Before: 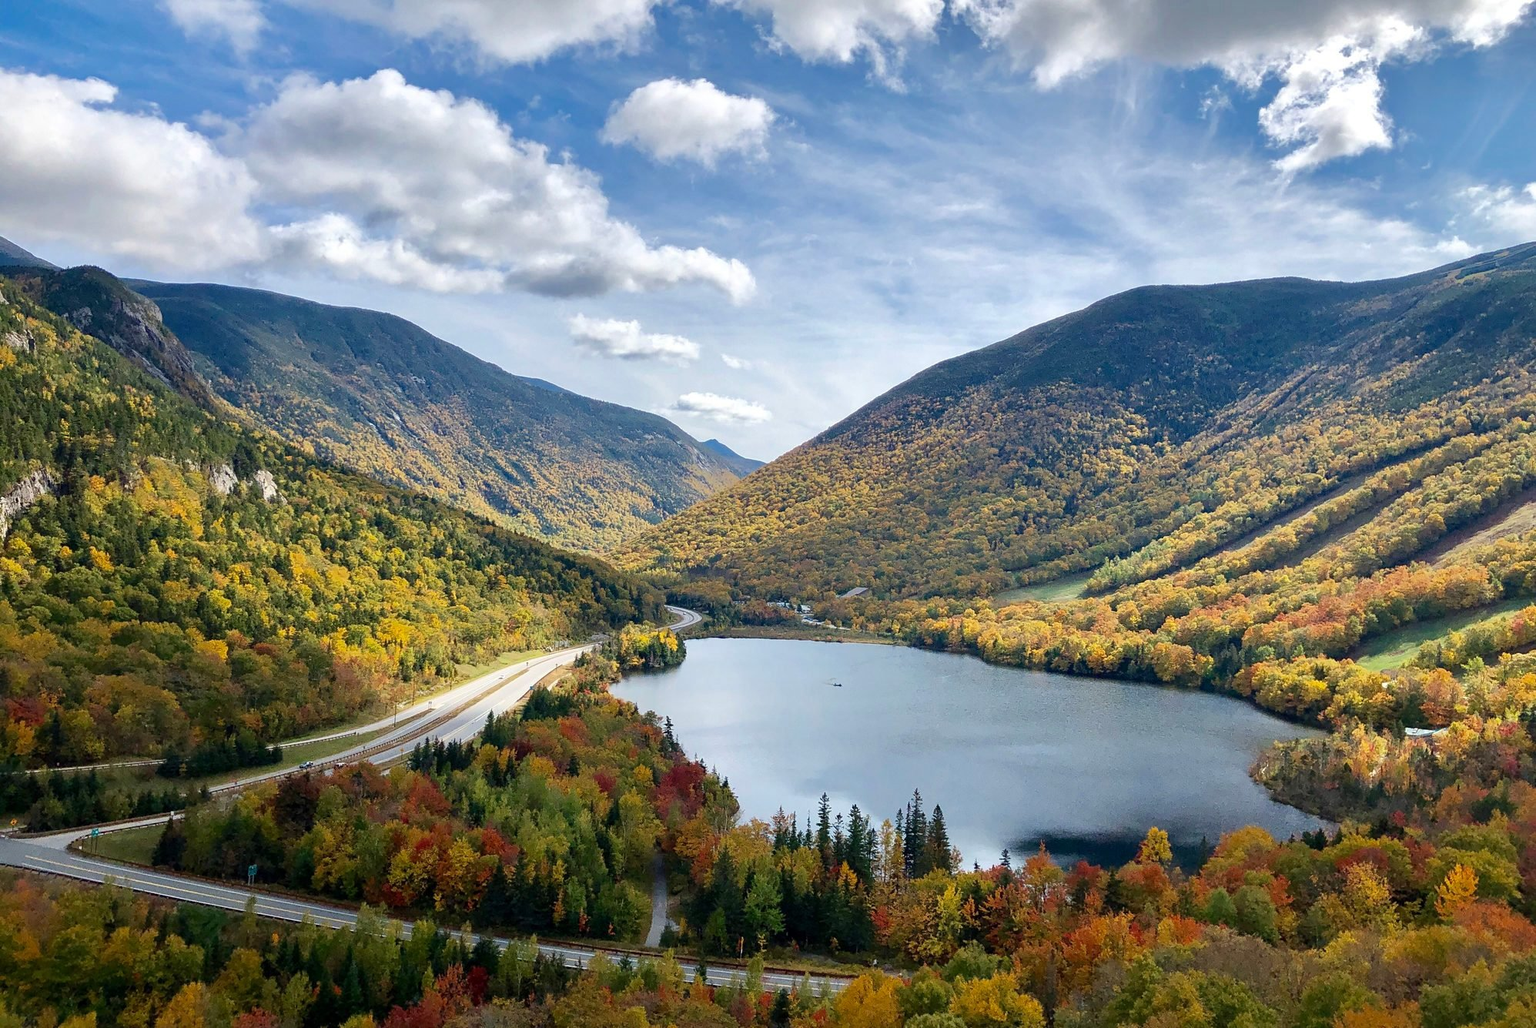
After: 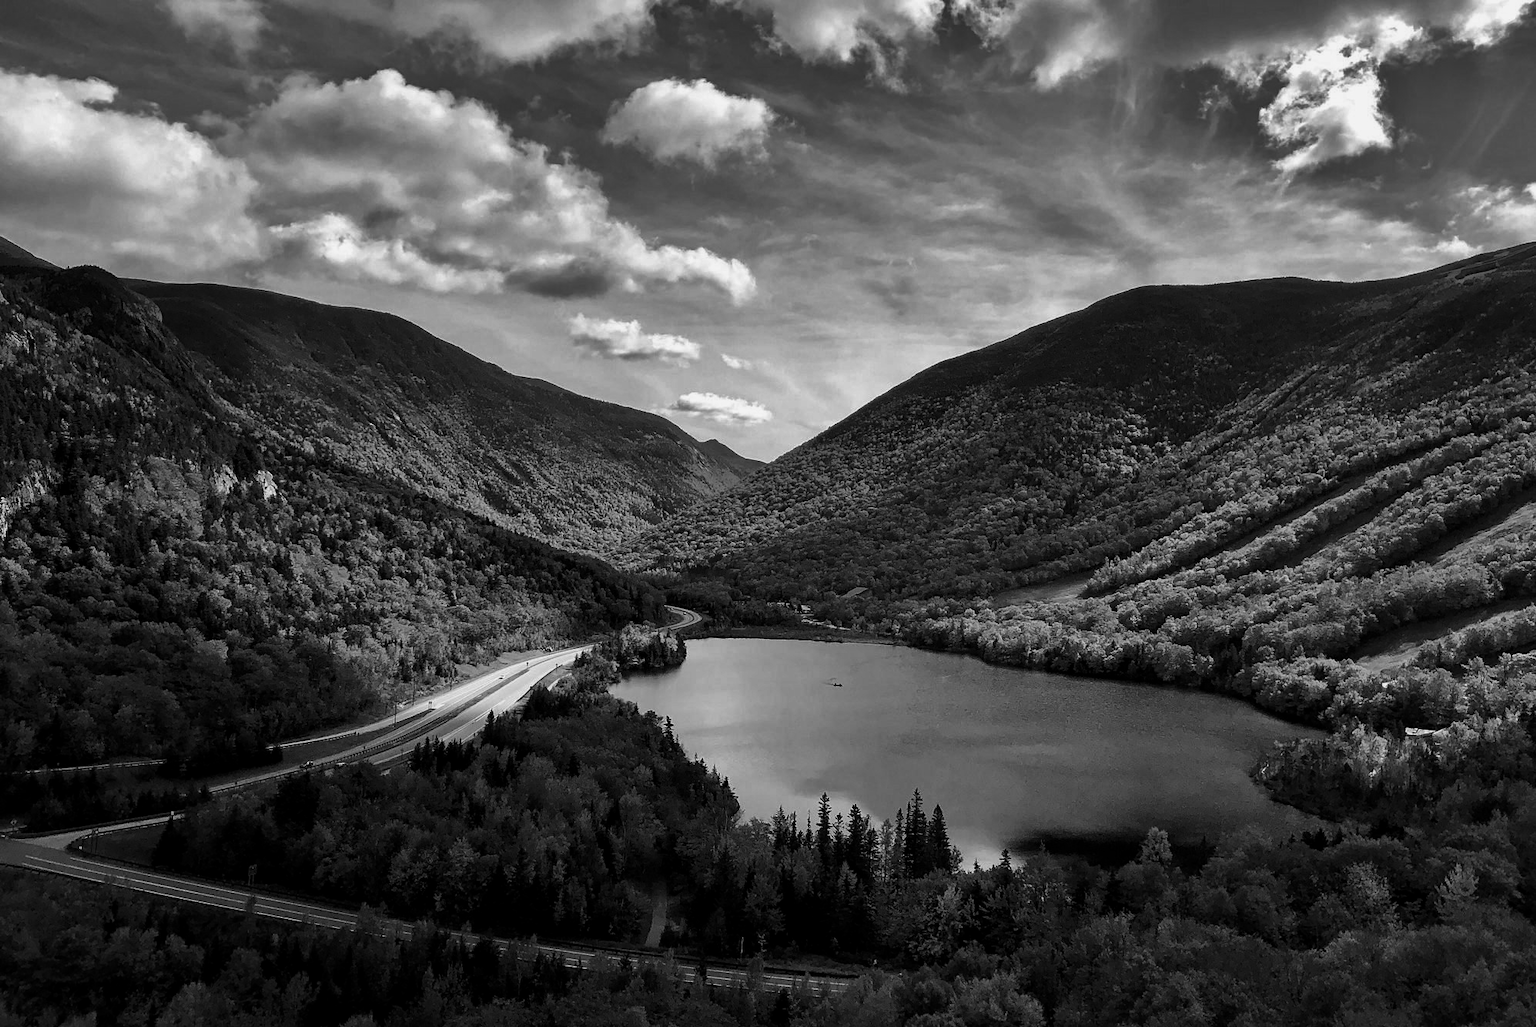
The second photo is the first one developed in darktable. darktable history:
color balance rgb: shadows lift › chroma 5.41%, shadows lift › hue 240°, highlights gain › chroma 3.74%, highlights gain › hue 60°, saturation formula JzAzBz (2021)
local contrast: mode bilateral grid, contrast 10, coarseness 25, detail 115%, midtone range 0.2
contrast brightness saturation: contrast -0.03, brightness -0.59, saturation -1
